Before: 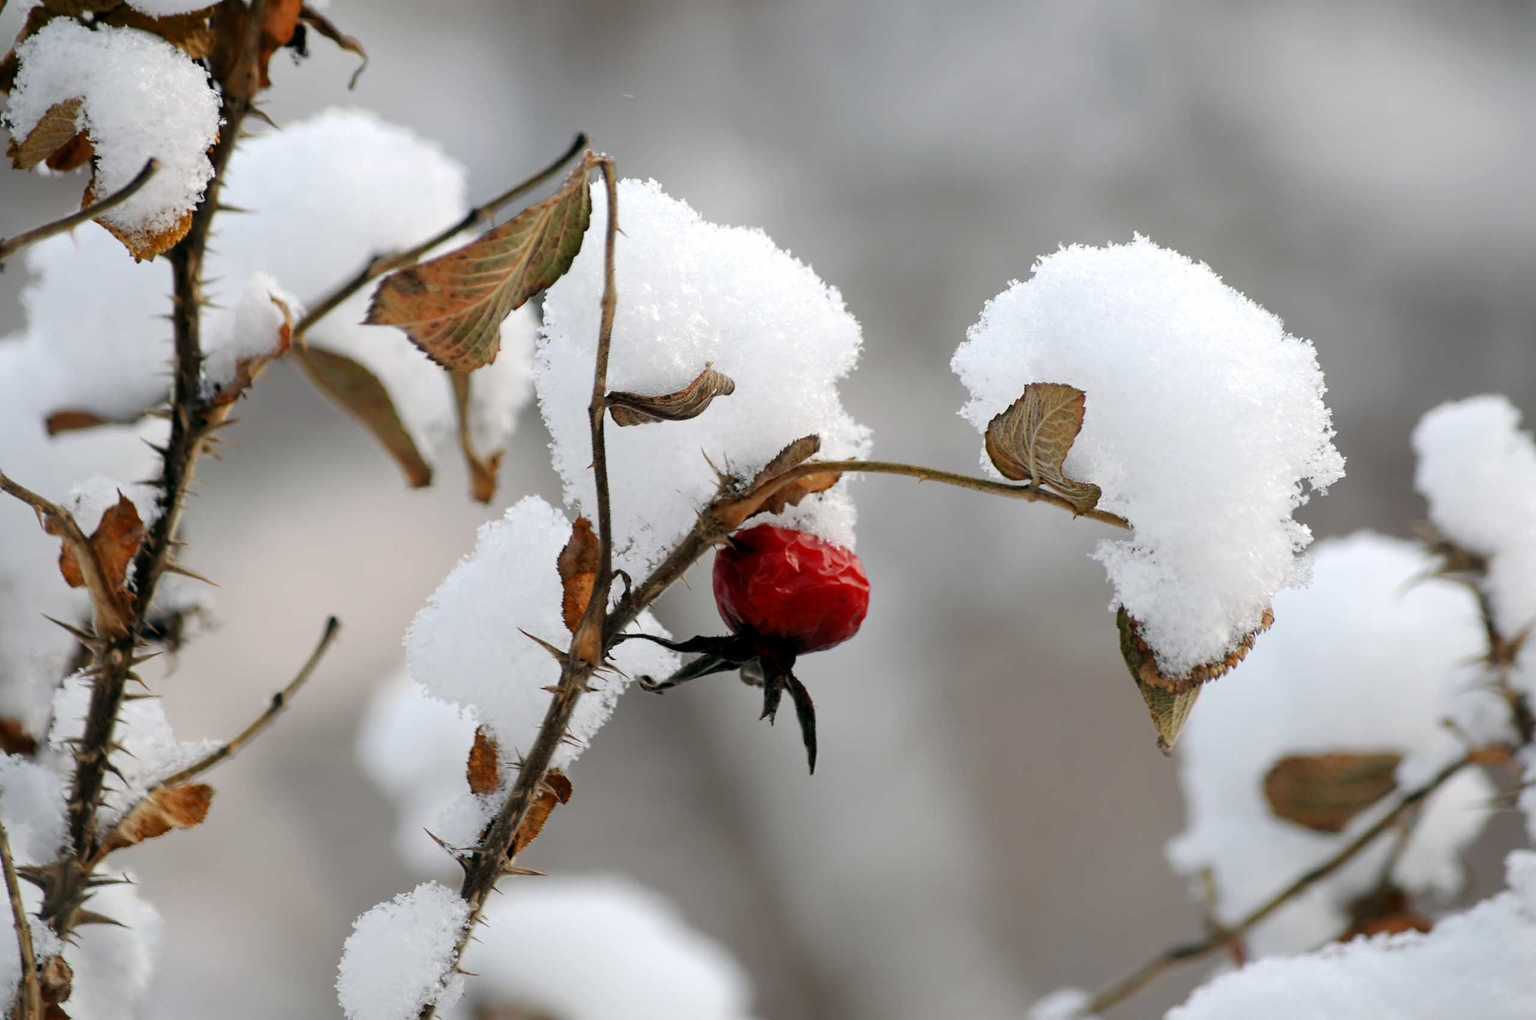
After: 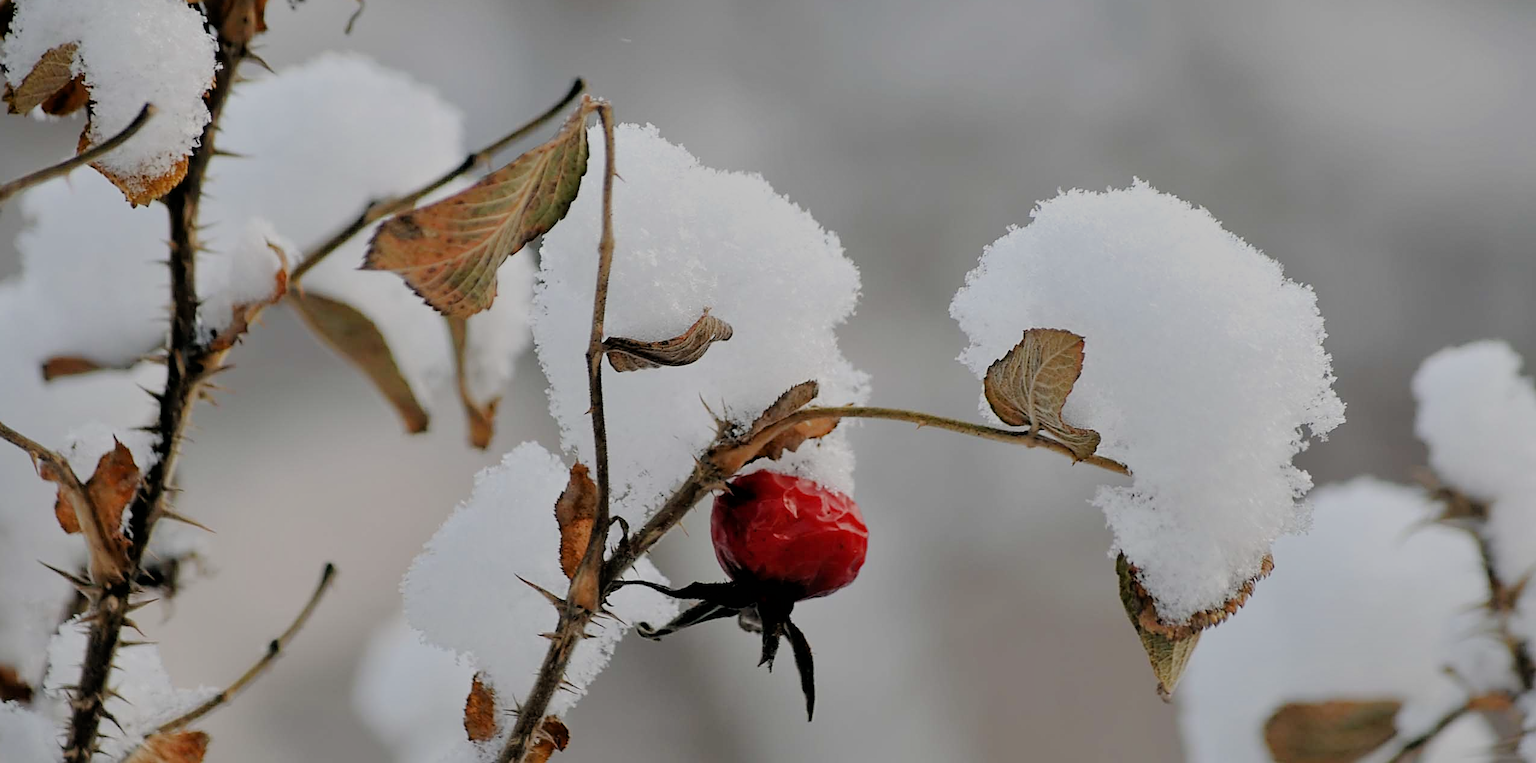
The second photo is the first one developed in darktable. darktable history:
shadows and highlights: soften with gaussian
sharpen: on, module defaults
crop: left 0.314%, top 5.506%, bottom 19.884%
filmic rgb: black relative exposure -6.58 EV, white relative exposure 4.71 EV, threshold 3.04 EV, hardness 3.11, contrast 0.803, enable highlight reconstruction true
